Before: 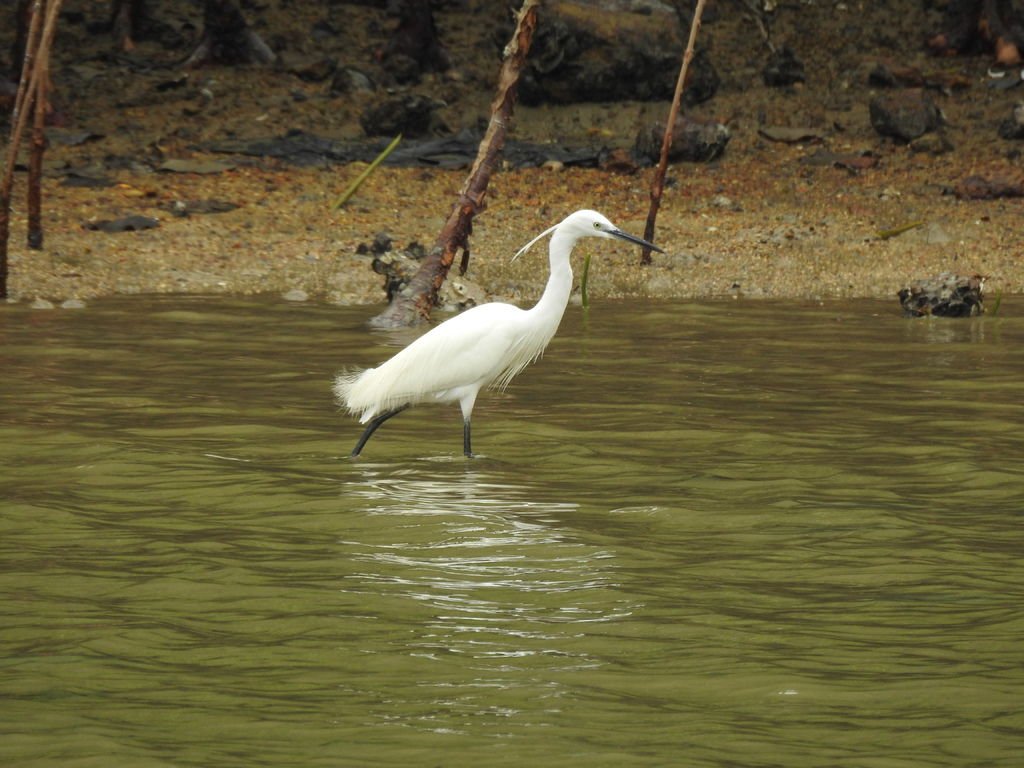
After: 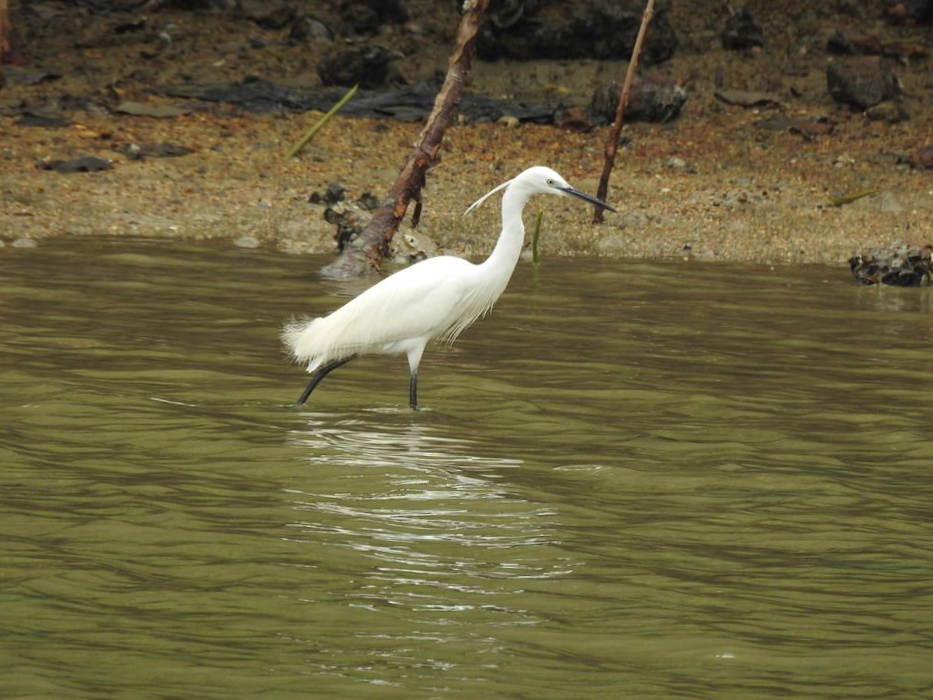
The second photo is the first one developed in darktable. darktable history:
contrast brightness saturation: saturation -0.068
crop and rotate: angle -1.96°, left 3.119%, top 4.057%, right 1.58%, bottom 0.687%
